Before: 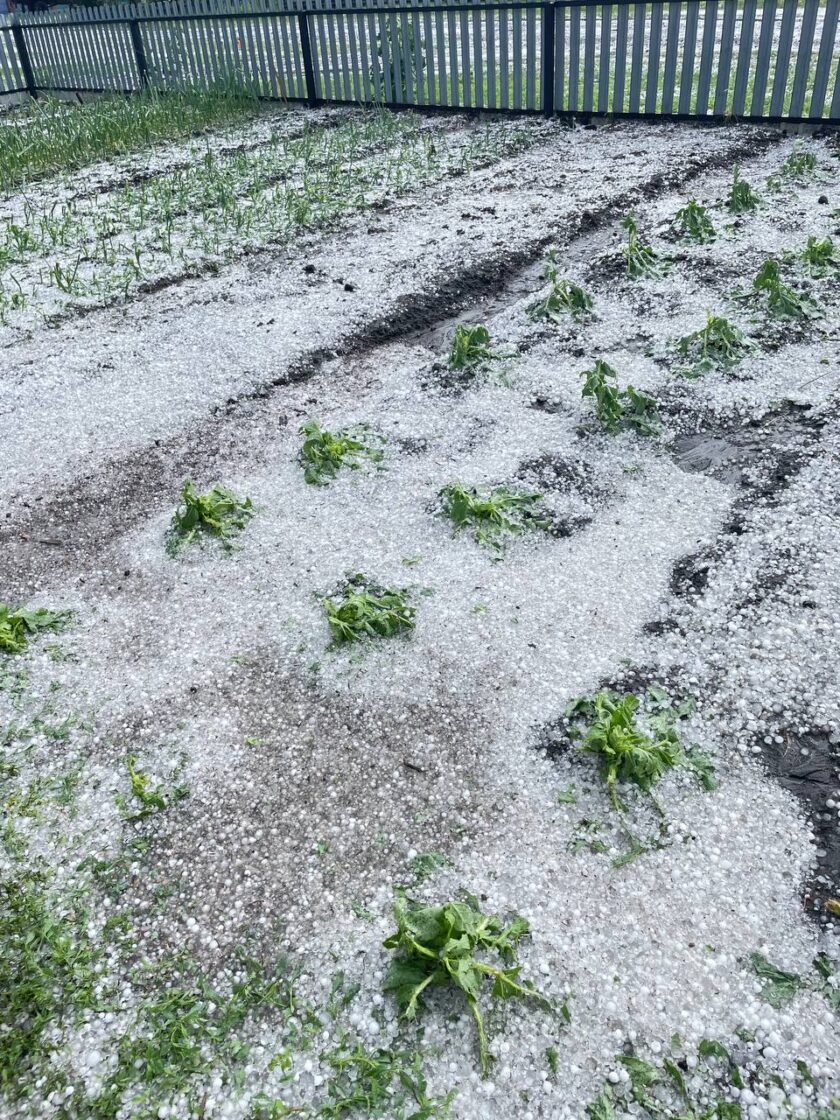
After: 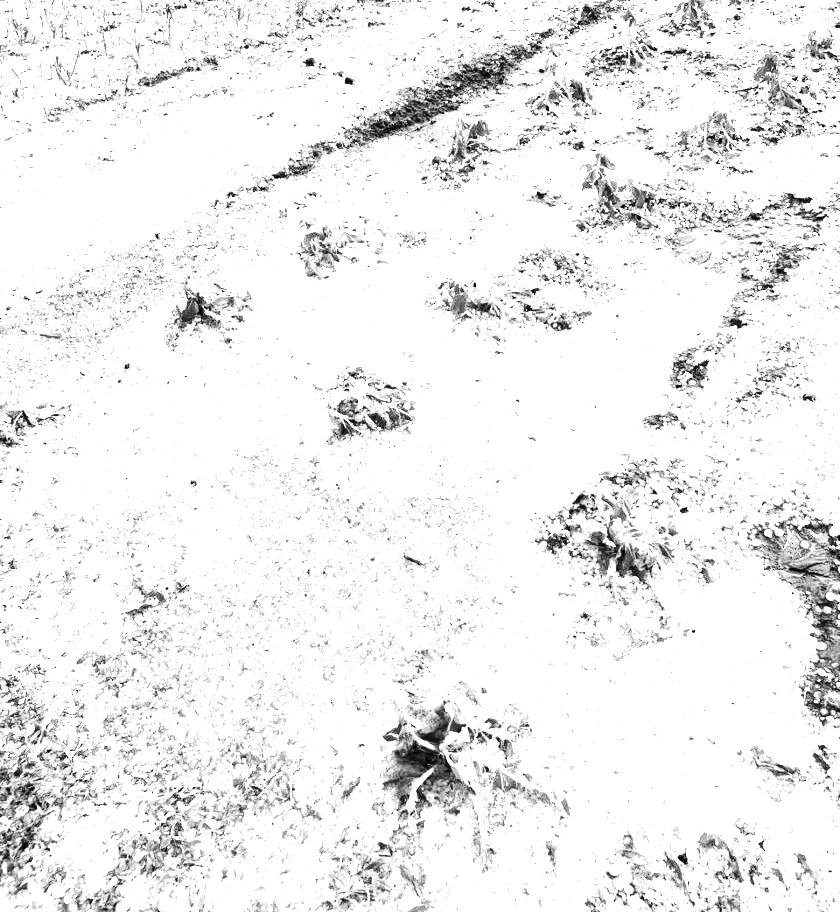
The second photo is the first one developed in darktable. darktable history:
white balance: red 4.26, blue 1.802
color correction: highlights a* 4.02, highlights b* 4.98, shadows a* -7.55, shadows b* 4.98
monochrome: a 73.58, b 64.21
crop and rotate: top 18.507%
contrast brightness saturation: contrast 0.21, brightness -0.11, saturation 0.21
